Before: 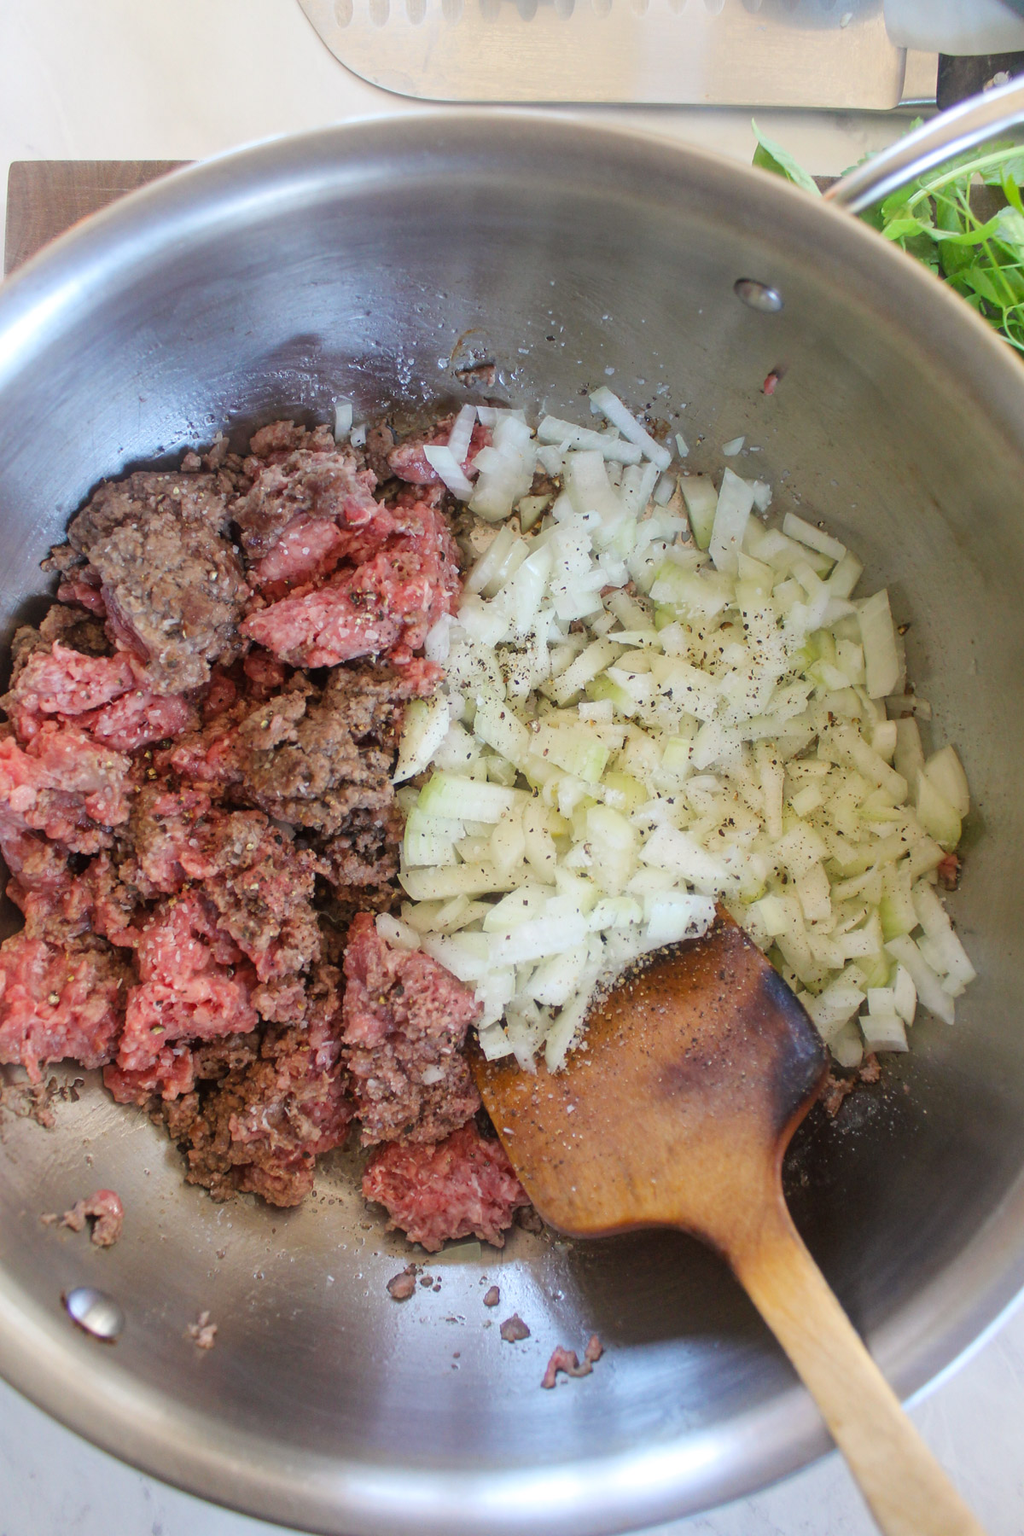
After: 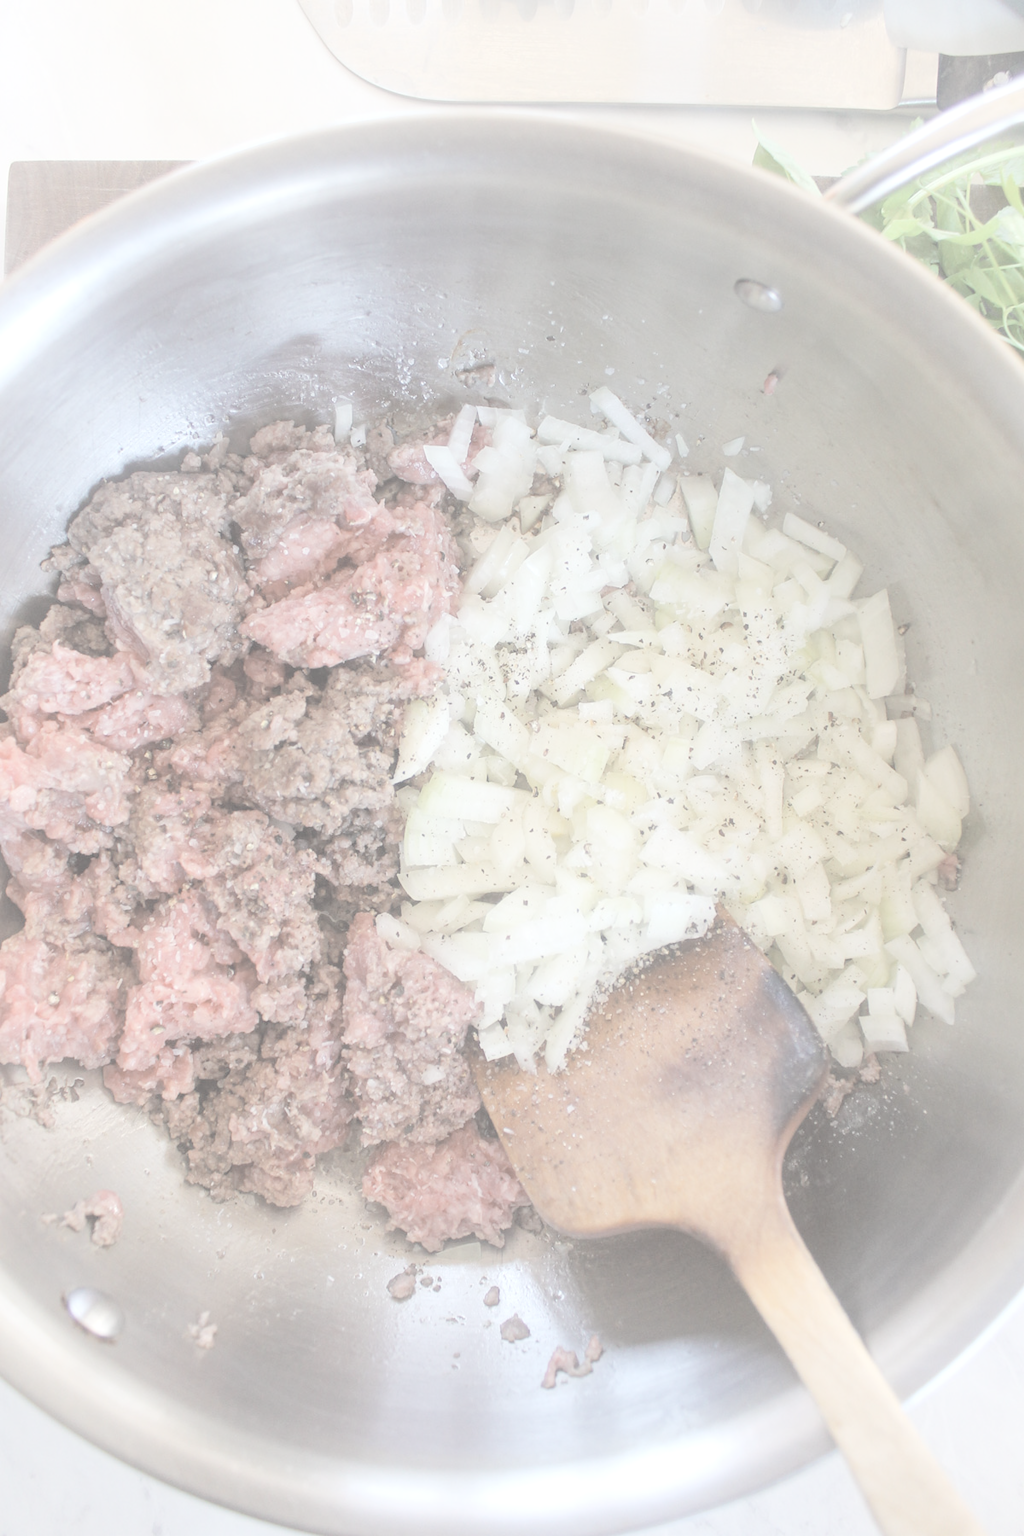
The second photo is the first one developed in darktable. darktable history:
contrast brightness saturation: contrast -0.32, brightness 0.75, saturation -0.78
exposure: black level correction 0.001, exposure 1.05 EV, compensate exposure bias true, compensate highlight preservation false
